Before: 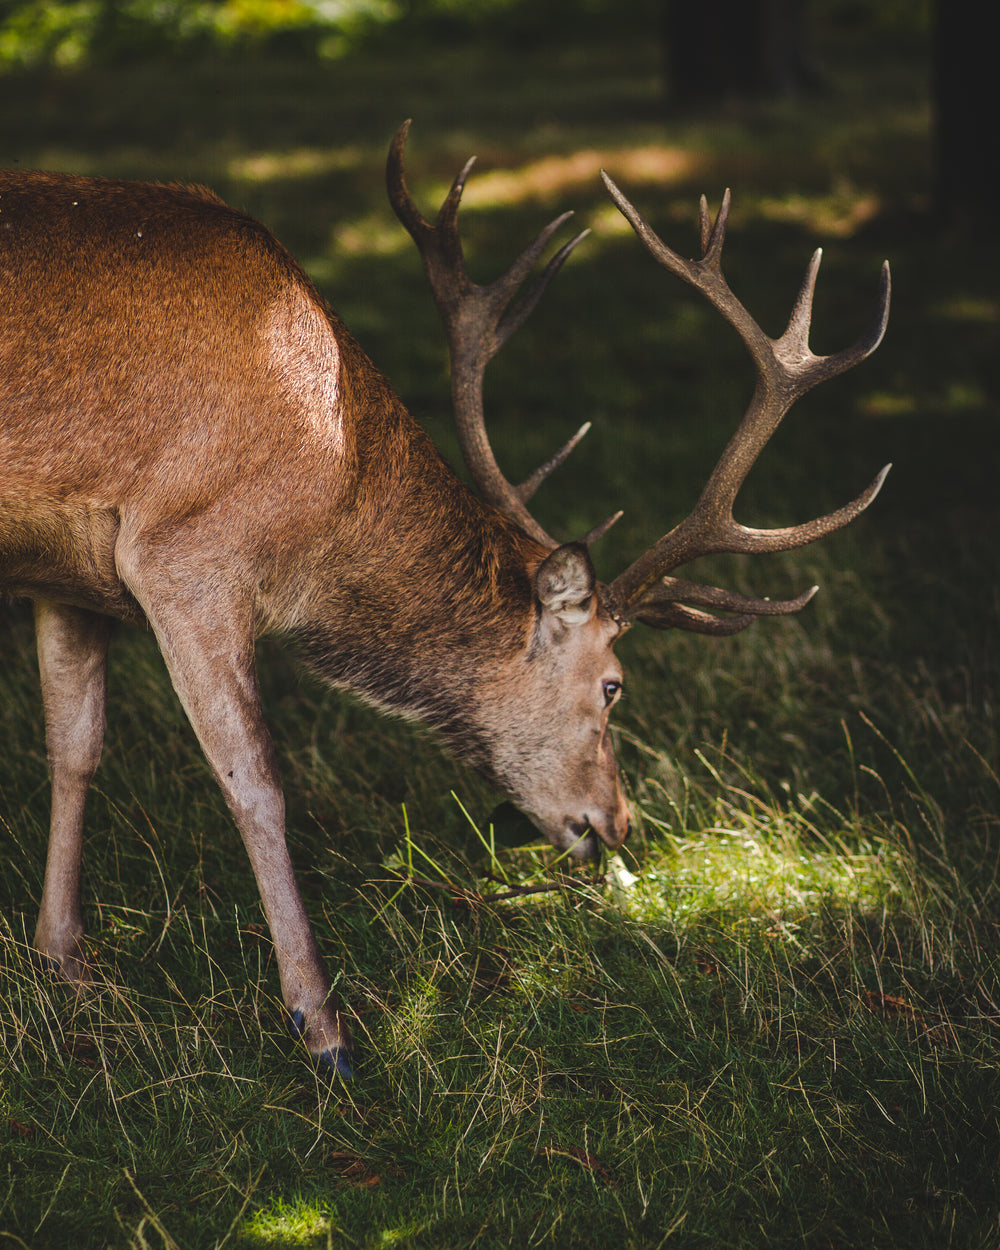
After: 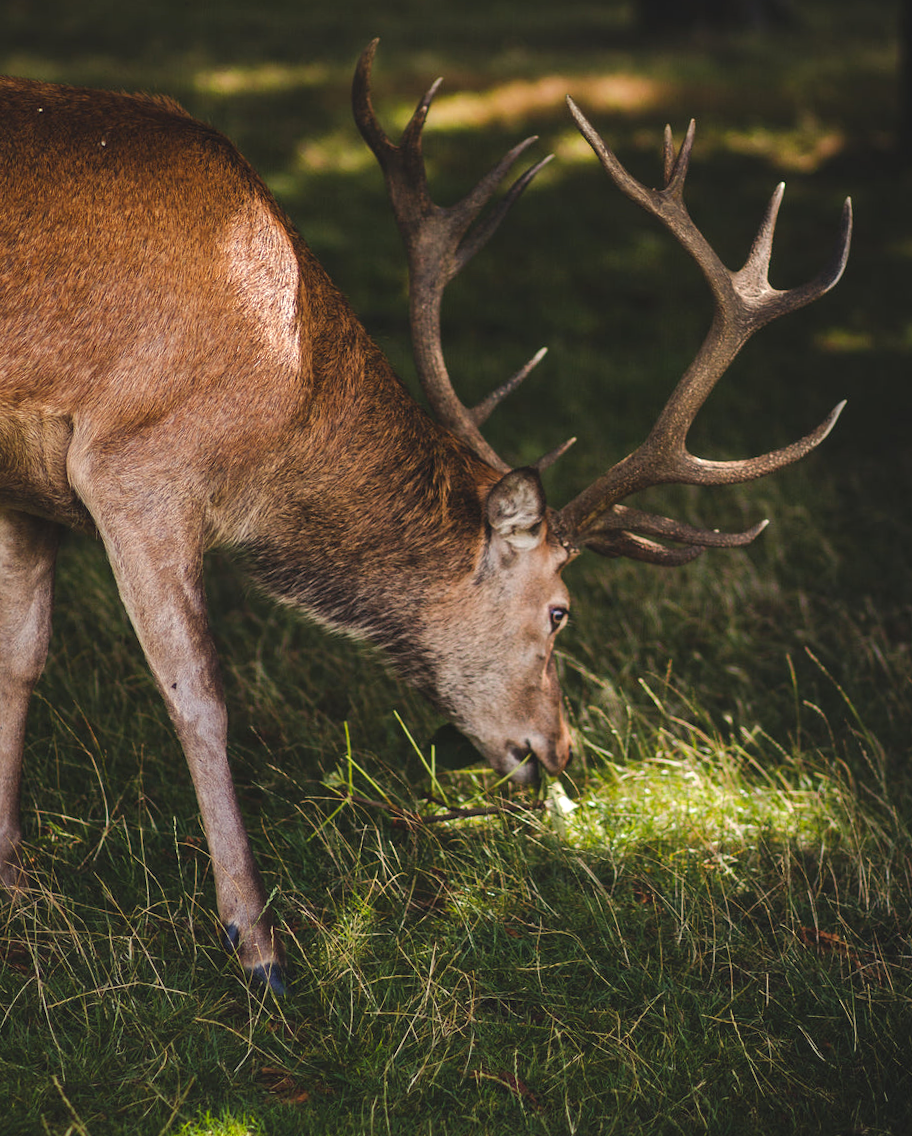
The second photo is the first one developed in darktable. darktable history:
exposure: exposure 0.133 EV, compensate highlight preservation false
crop and rotate: angle -2.14°, left 3.079%, top 4.291%, right 1.507%, bottom 0.633%
